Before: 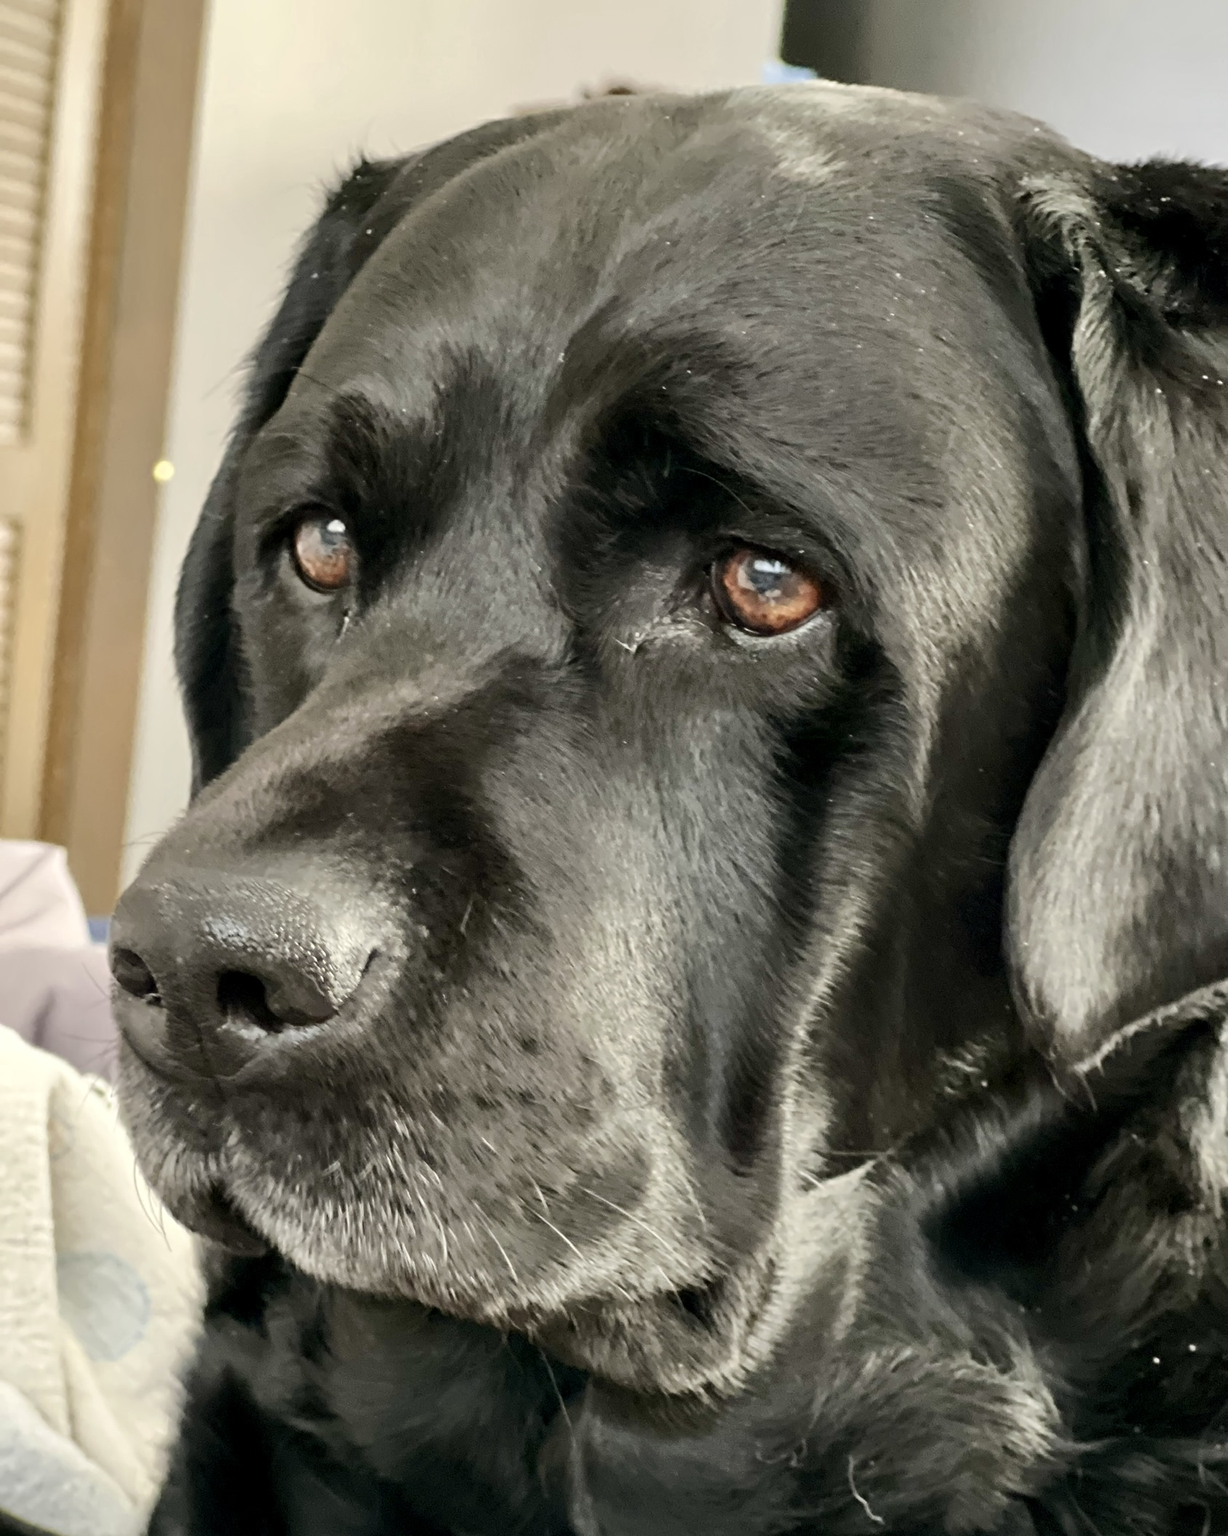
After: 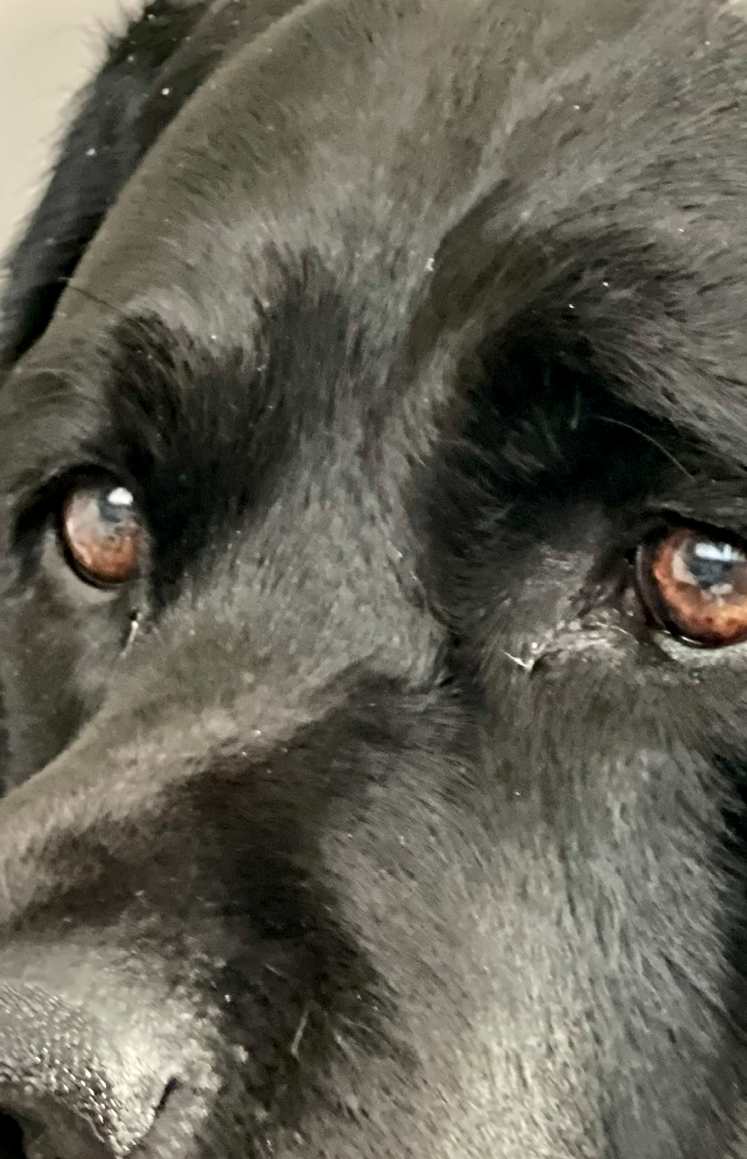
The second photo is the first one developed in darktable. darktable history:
crop: left 20.285%, top 10.762%, right 35.439%, bottom 34.353%
contrast equalizer: y [[0.5, 0.5, 0.544, 0.569, 0.5, 0.5], [0.5 ×6], [0.5 ×6], [0 ×6], [0 ×6]]
